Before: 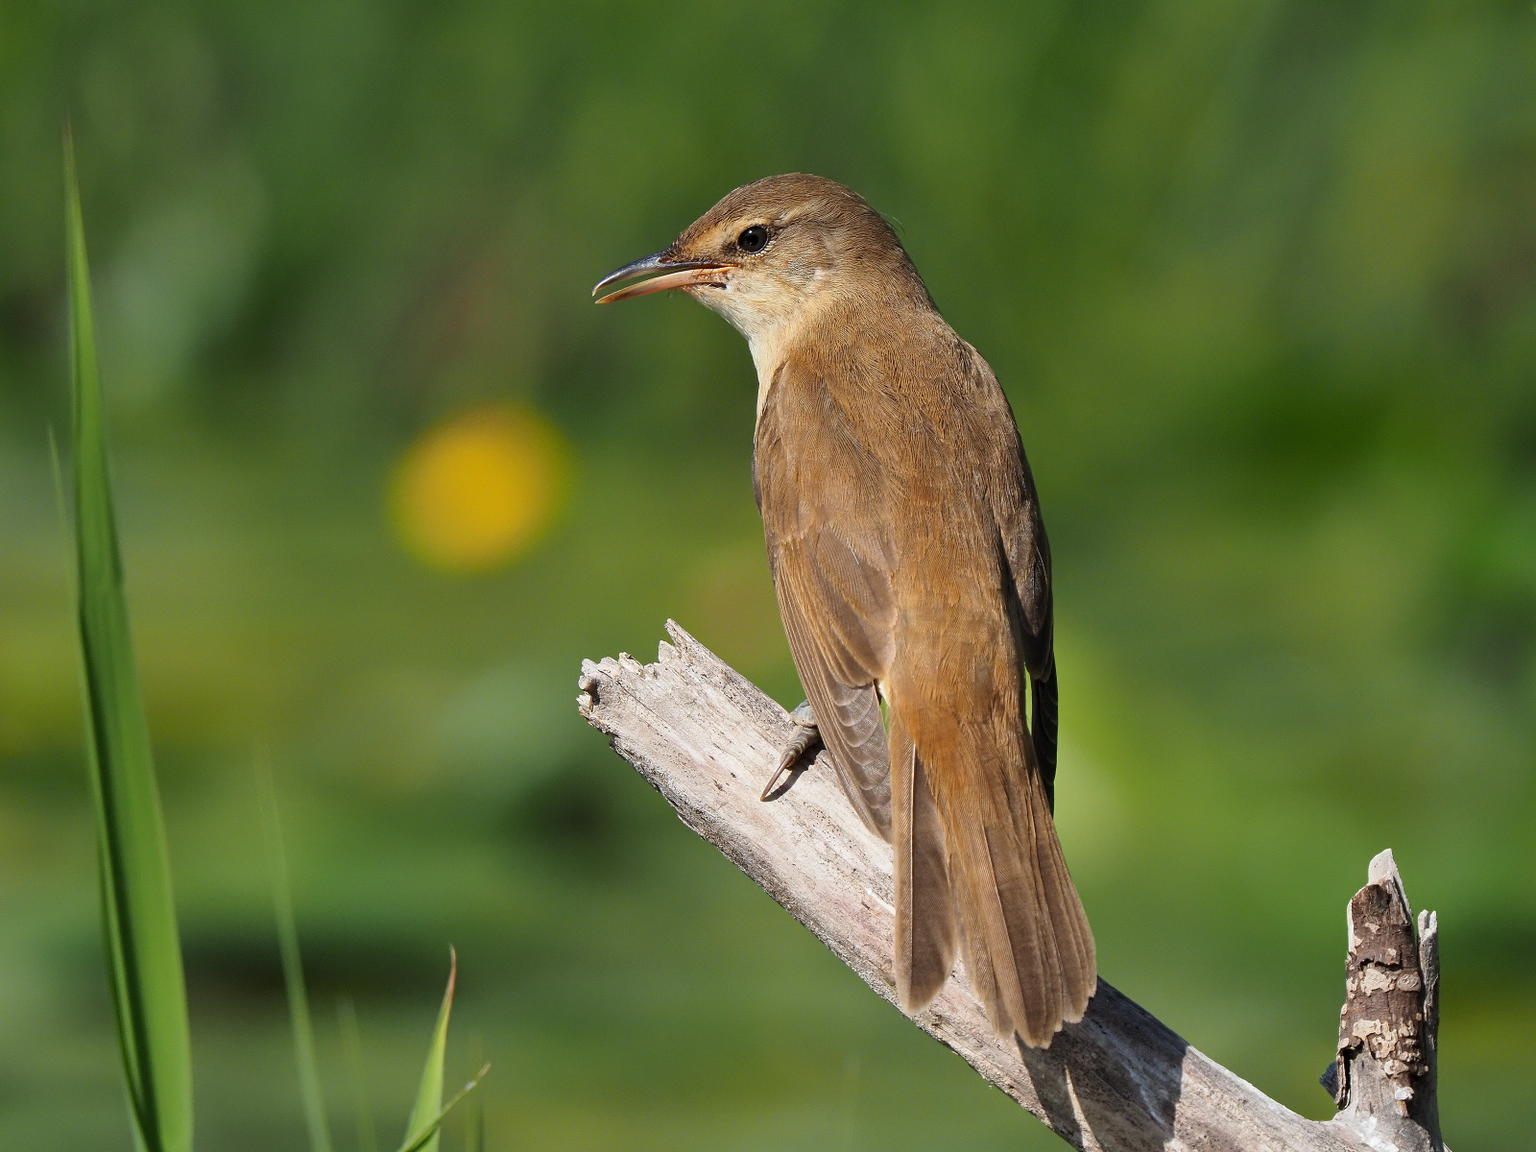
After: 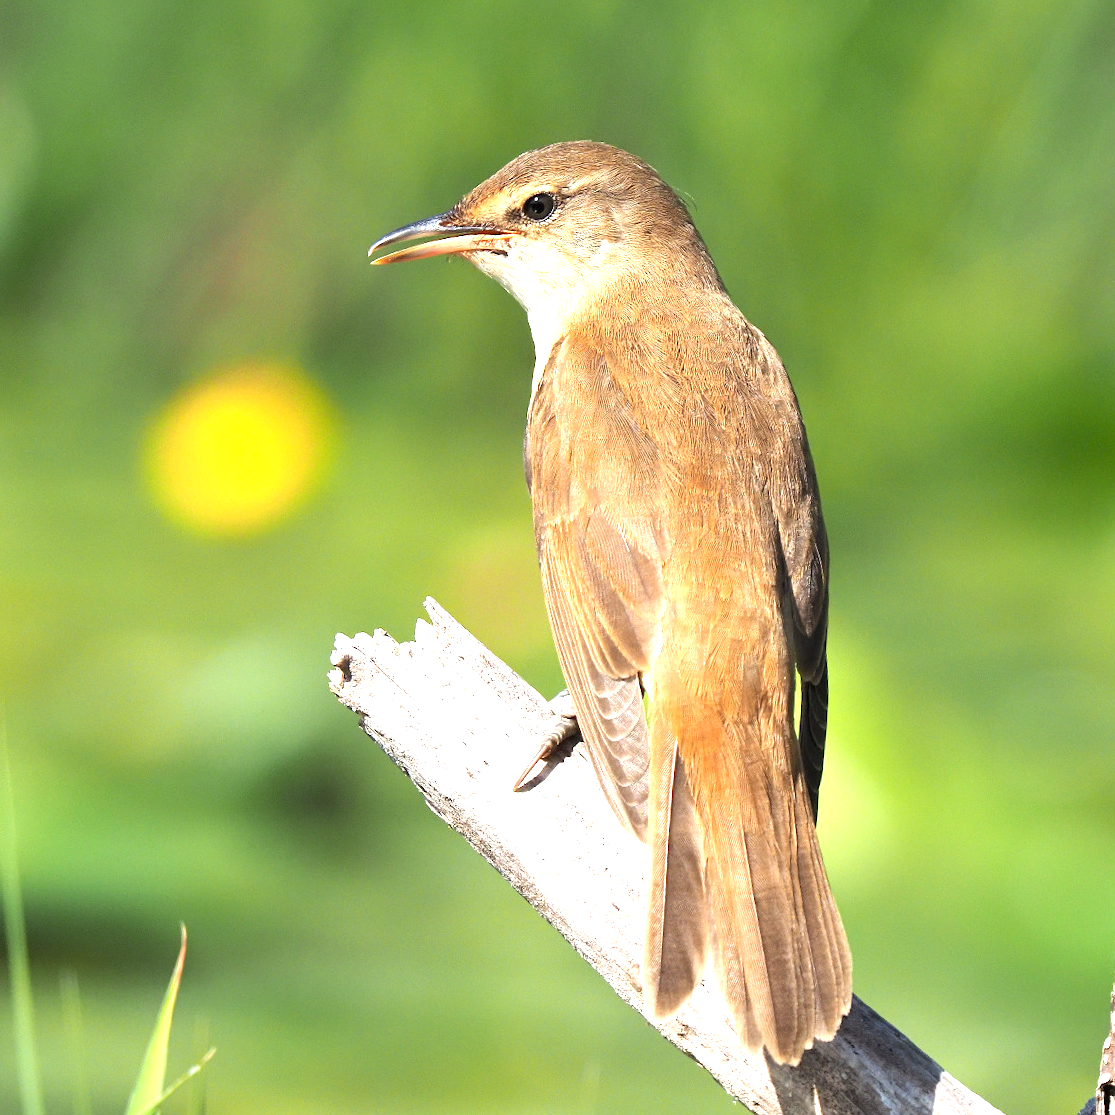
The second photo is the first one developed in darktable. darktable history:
exposure: black level correction 0, exposure 1.616 EV, compensate highlight preservation false
crop and rotate: angle -3.29°, left 14.135%, top 0.031%, right 10.889%, bottom 0.085%
